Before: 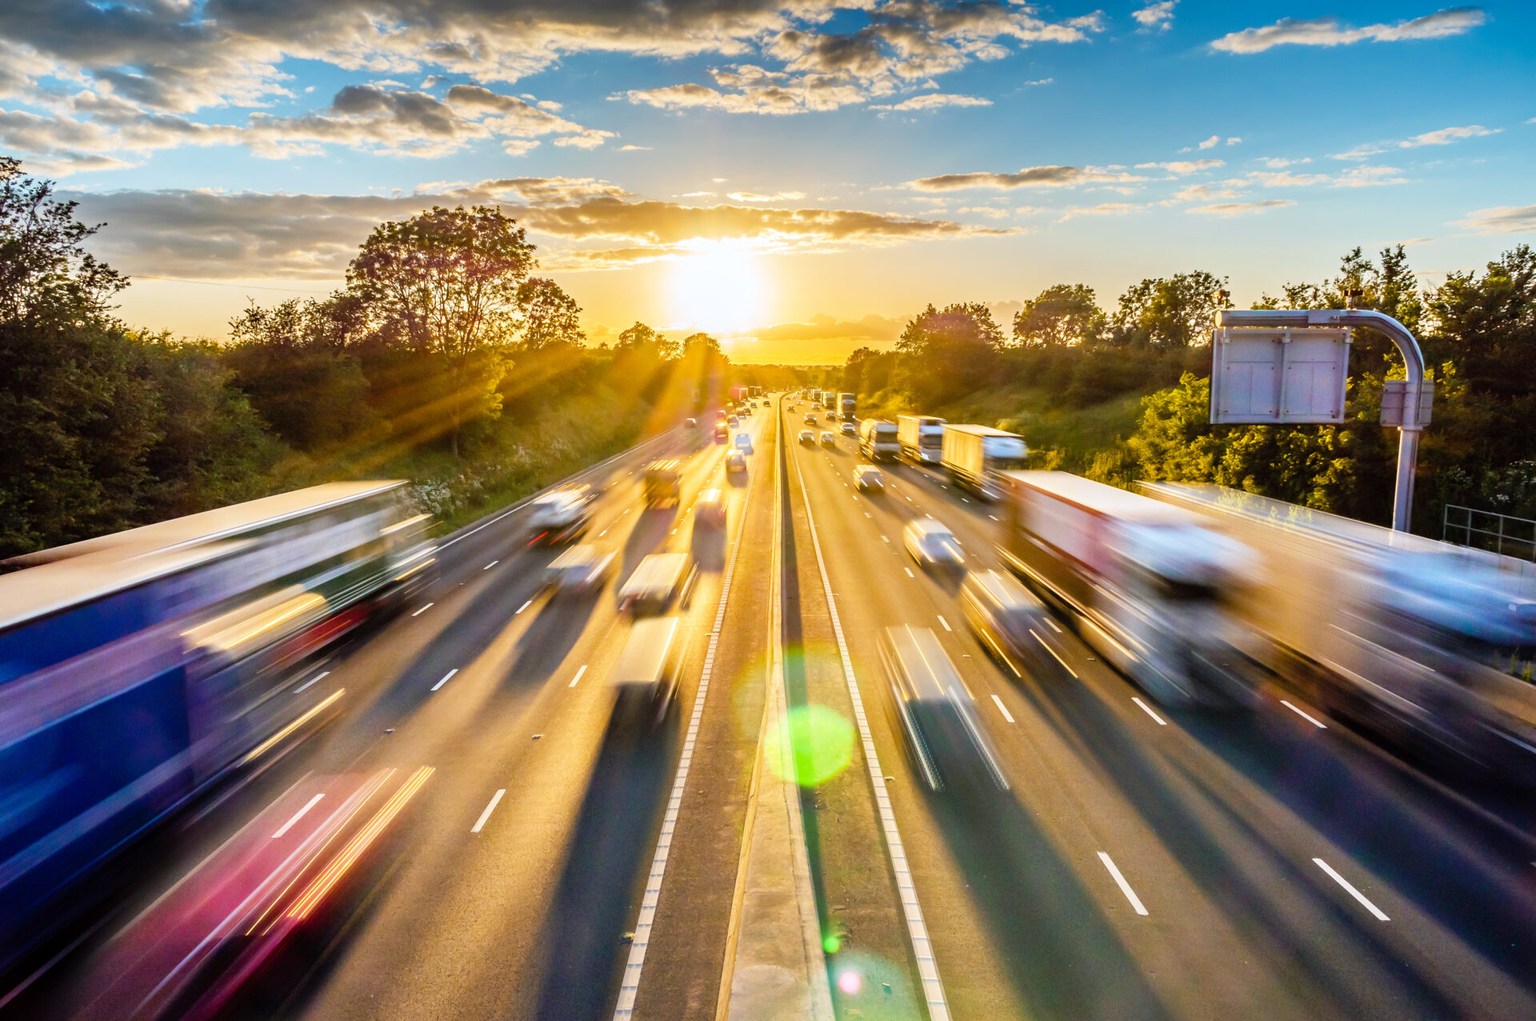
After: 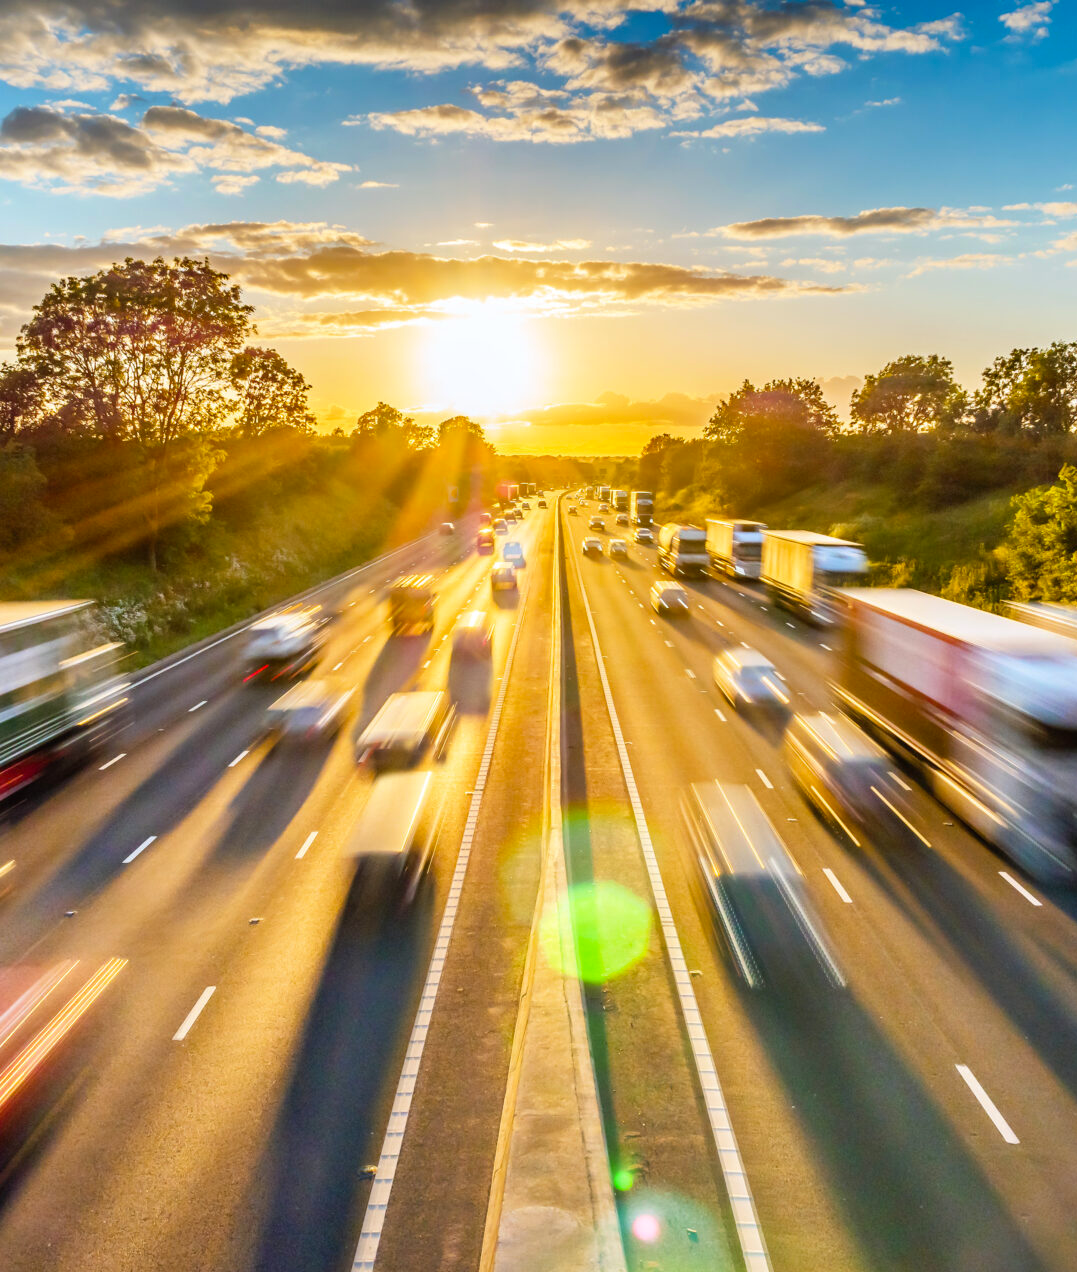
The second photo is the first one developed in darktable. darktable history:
color correction: saturation 1.11
crop: left 21.674%, right 22.086%
